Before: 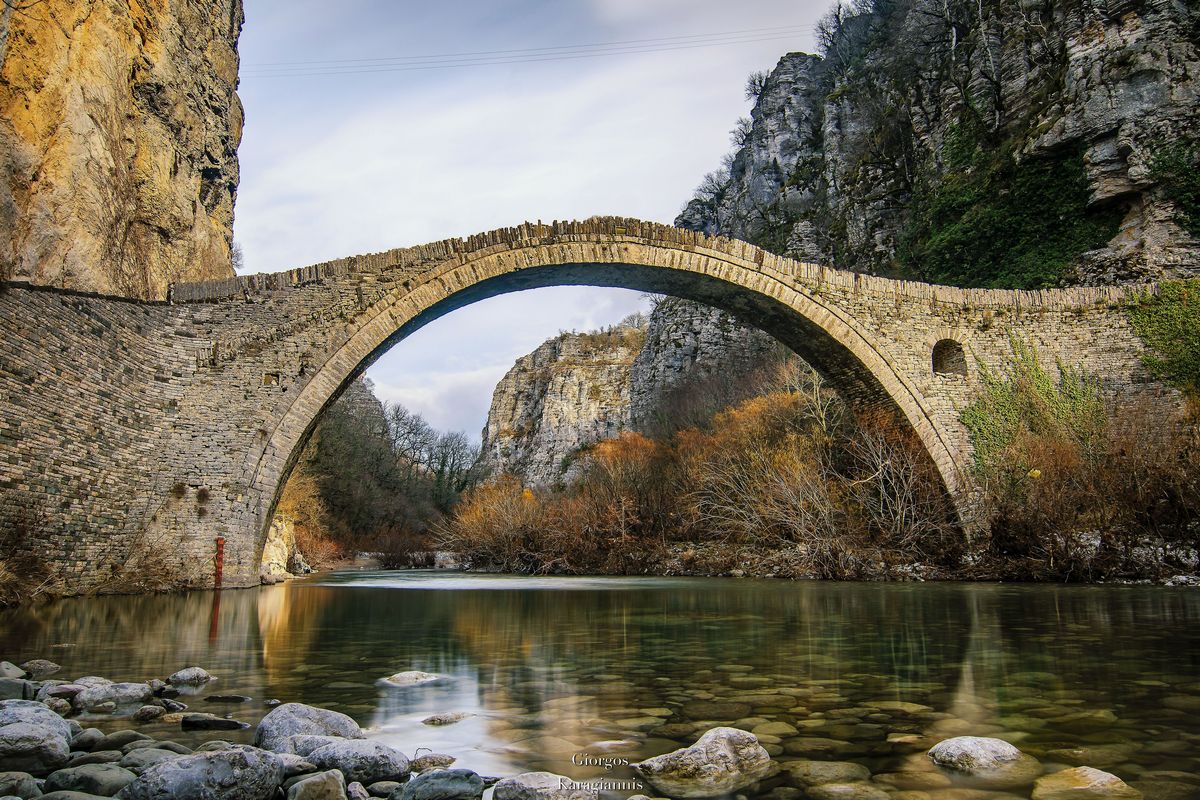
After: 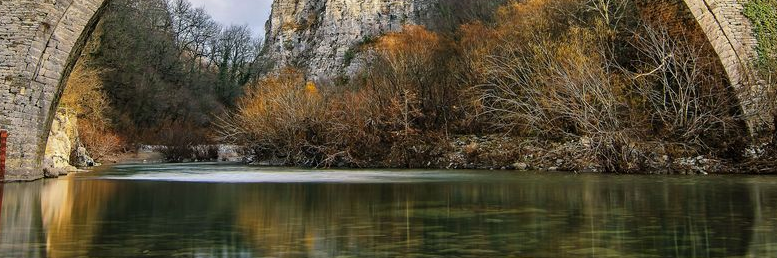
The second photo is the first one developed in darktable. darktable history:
crop: left 18.111%, top 50.921%, right 17.136%, bottom 16.815%
exposure: exposure 0.024 EV, compensate exposure bias true, compensate highlight preservation false
